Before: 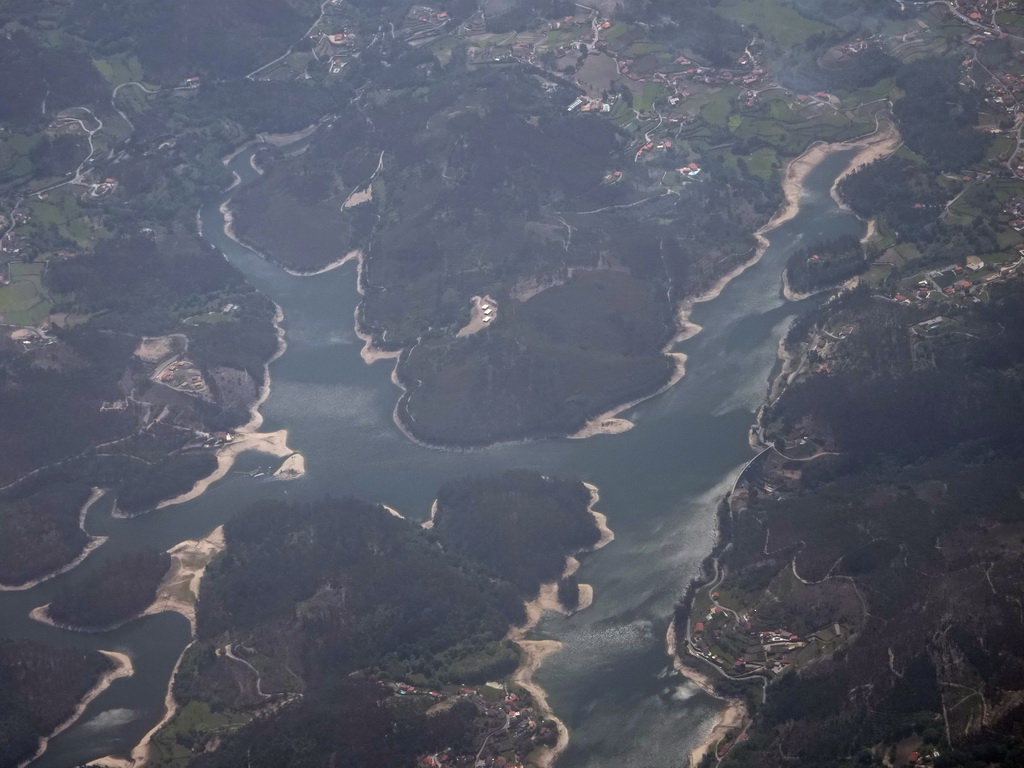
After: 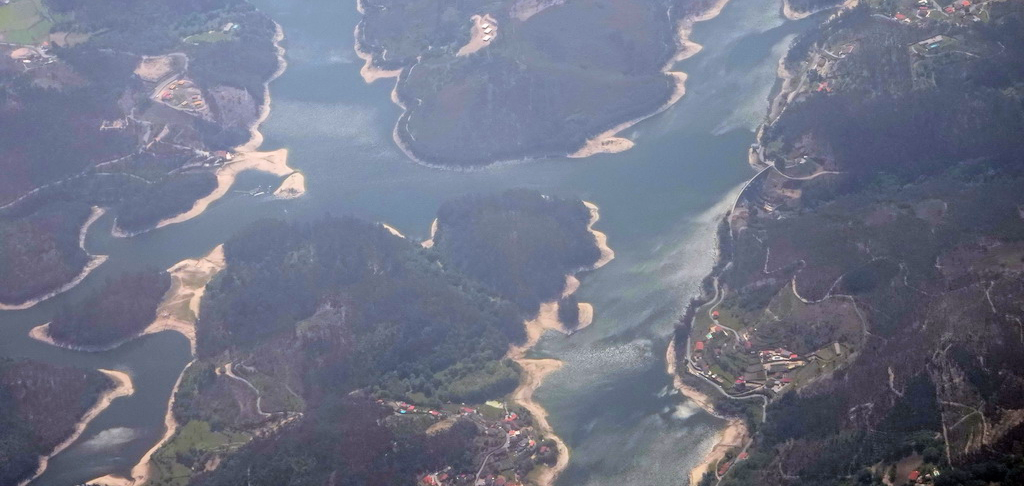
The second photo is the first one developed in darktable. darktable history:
exposure: black level correction 0.001, exposure 1.13 EV, compensate highlight preservation false
crop and rotate: top 36.592%
color zones: curves: ch1 [(0.25, 0.61) (0.75, 0.248)]
filmic rgb: black relative exposure -8.02 EV, white relative exposure 4.03 EV, hardness 4.2, contrast 0.923, color science v6 (2022), iterations of high-quality reconstruction 10
